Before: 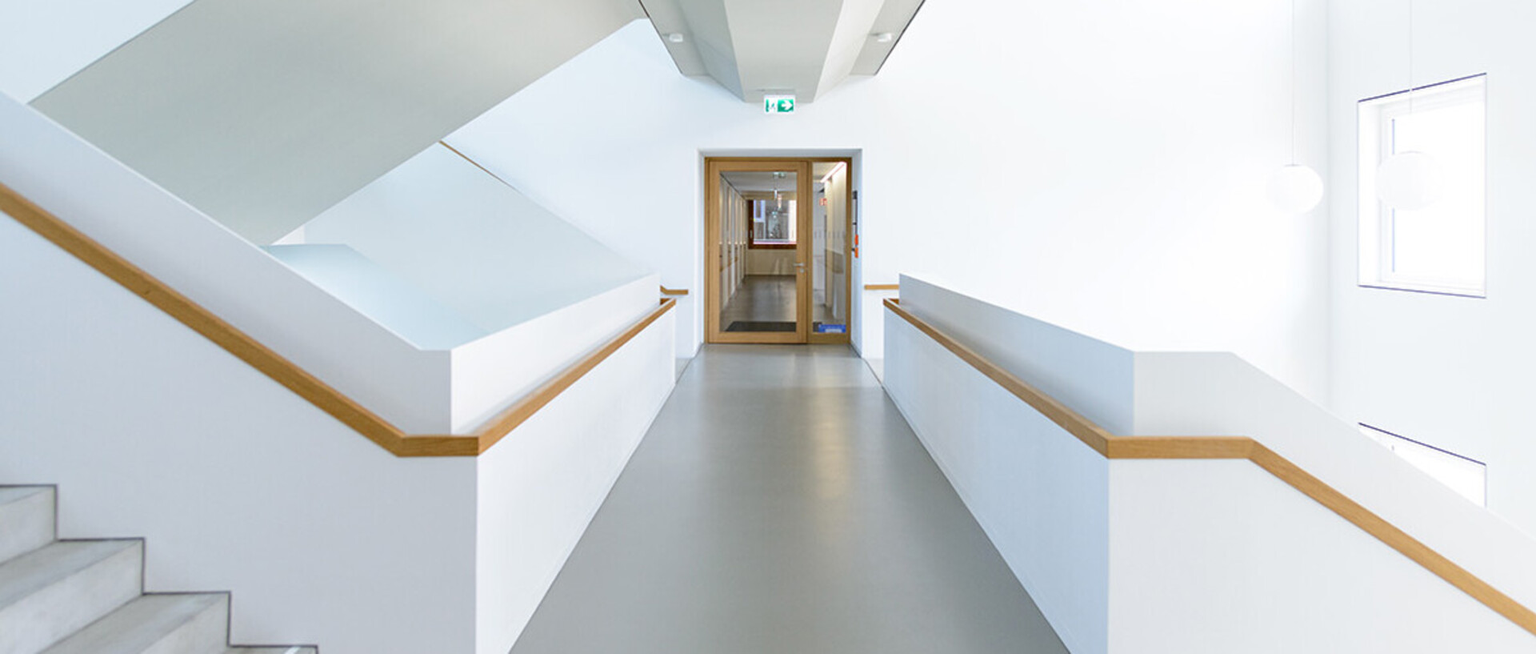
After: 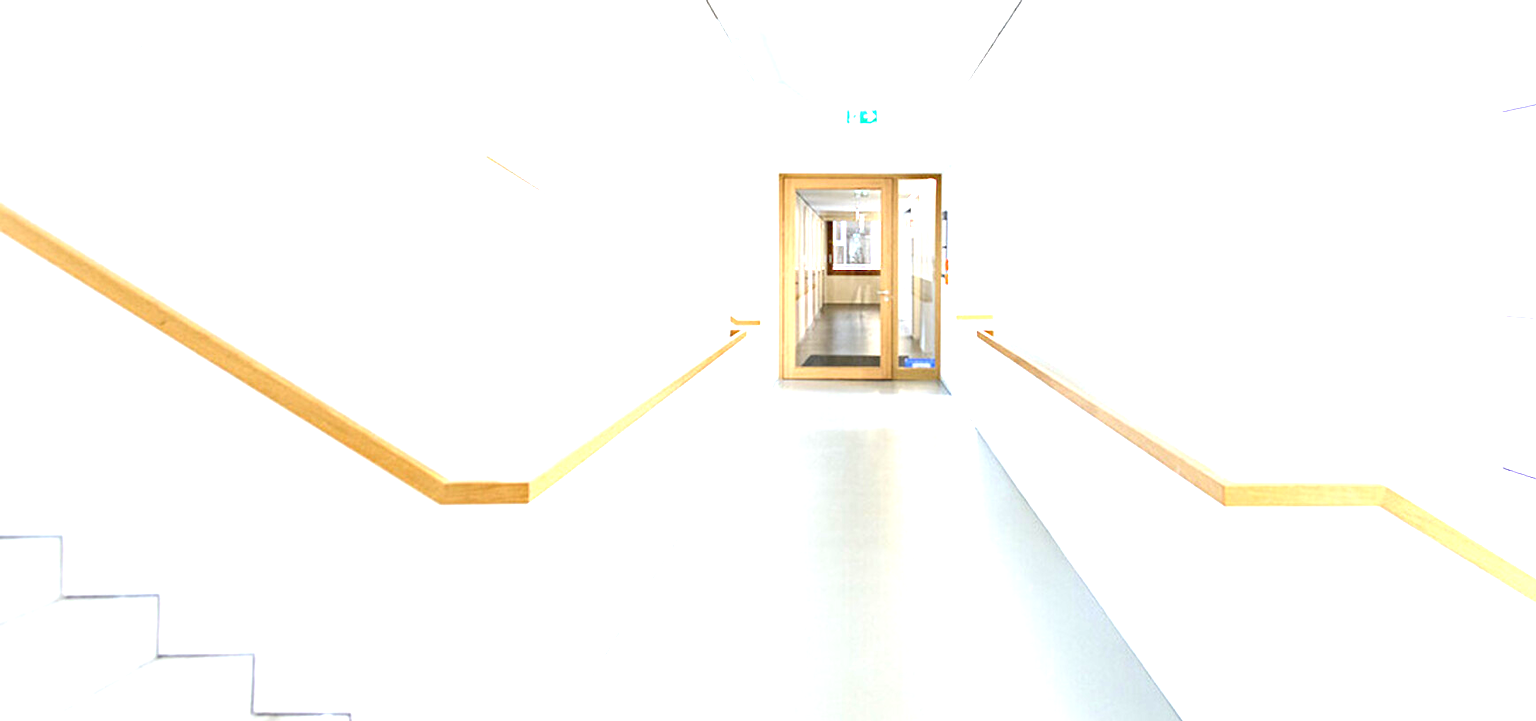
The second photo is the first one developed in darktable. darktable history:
crop: right 9.523%, bottom 0.032%
exposure: exposure 1 EV, compensate highlight preservation false
tone equalizer: -8 EV -0.72 EV, -7 EV -0.709 EV, -6 EV -0.627 EV, -5 EV -0.4 EV, -3 EV 0.397 EV, -2 EV 0.6 EV, -1 EV 0.698 EV, +0 EV 0.743 EV
